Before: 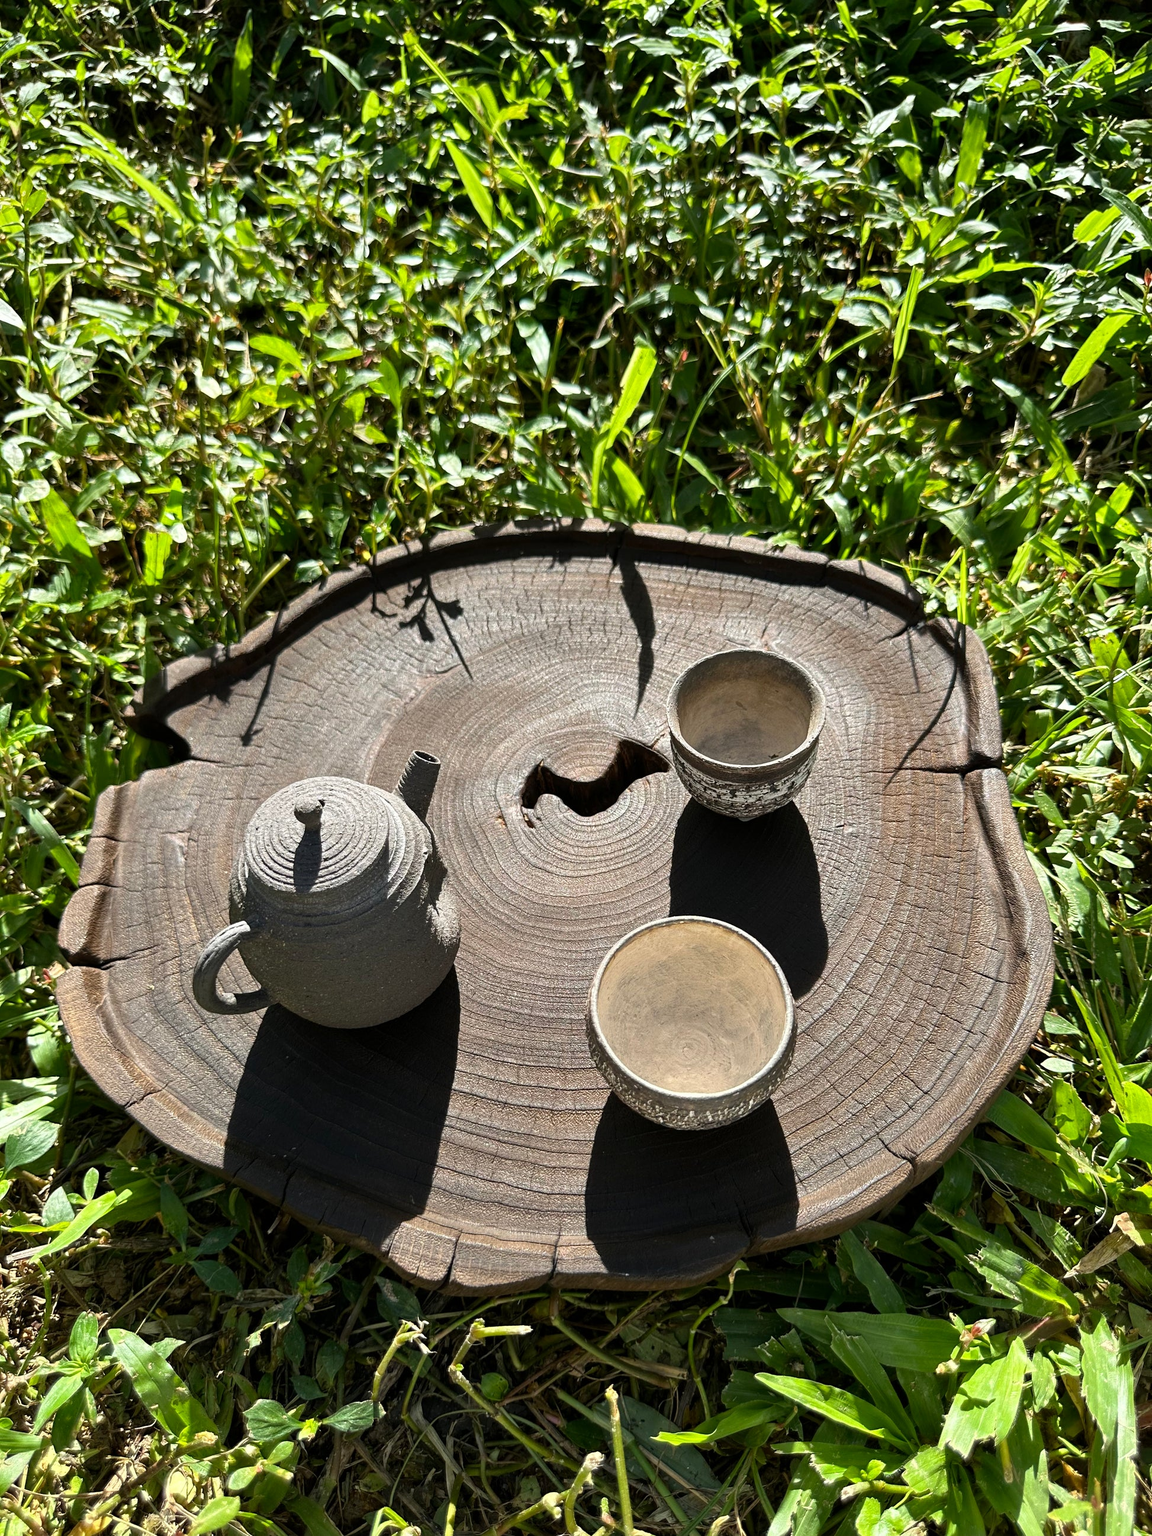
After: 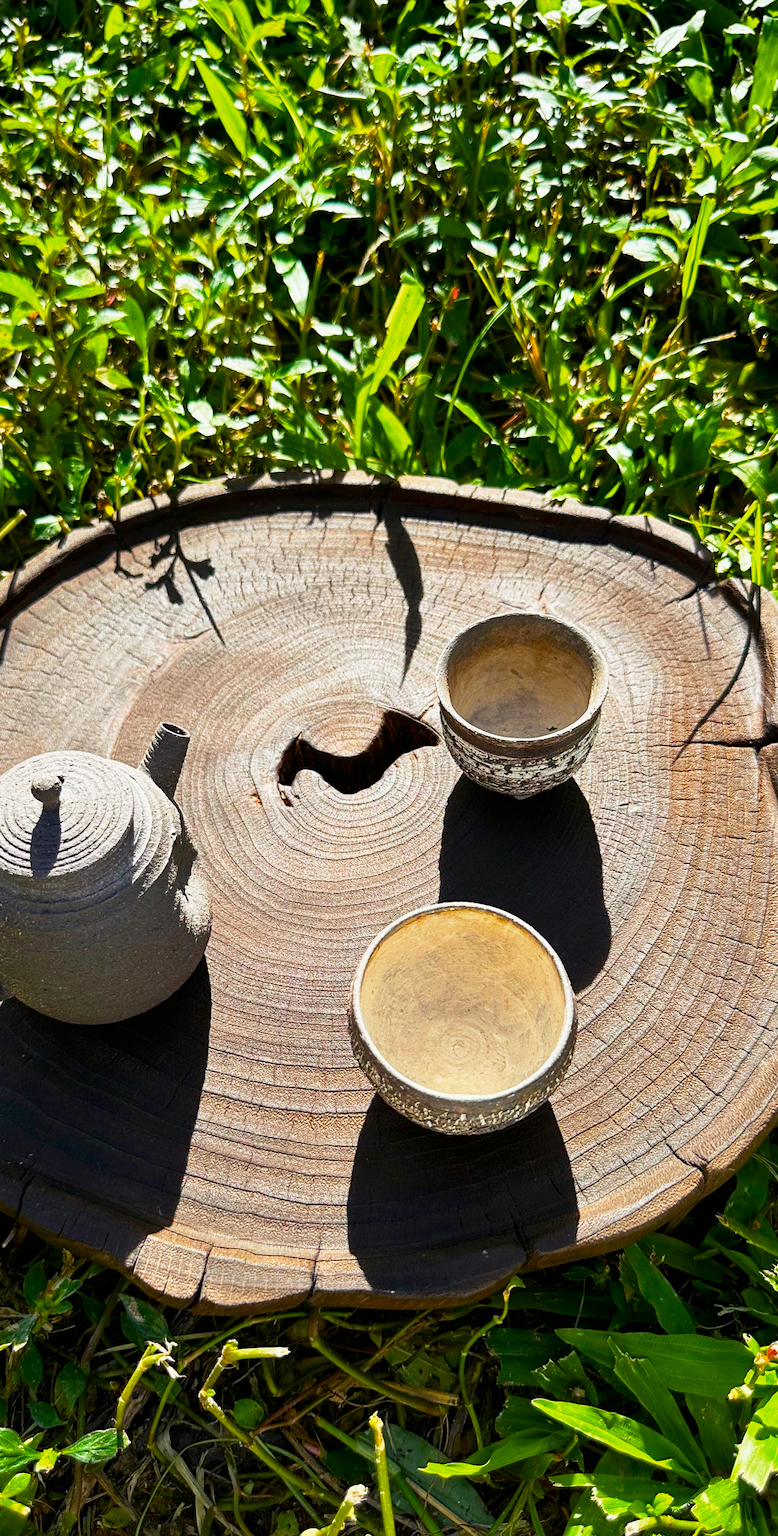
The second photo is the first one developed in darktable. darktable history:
base curve: curves: ch0 [(0, 0) (0.005, 0.002) (0.193, 0.295) (0.399, 0.664) (0.75, 0.928) (1, 1)], preserve colors none
color balance rgb: shadows lift › chroma 3.091%, shadows lift › hue 282.05°, linear chroma grading › global chroma 3.204%, perceptual saturation grading › global saturation 29.623%, global vibrance -7.388%, contrast -13.579%, saturation formula JzAzBz (2021)
crop and rotate: left 23.12%, top 5.623%, right 14.61%, bottom 2.323%
